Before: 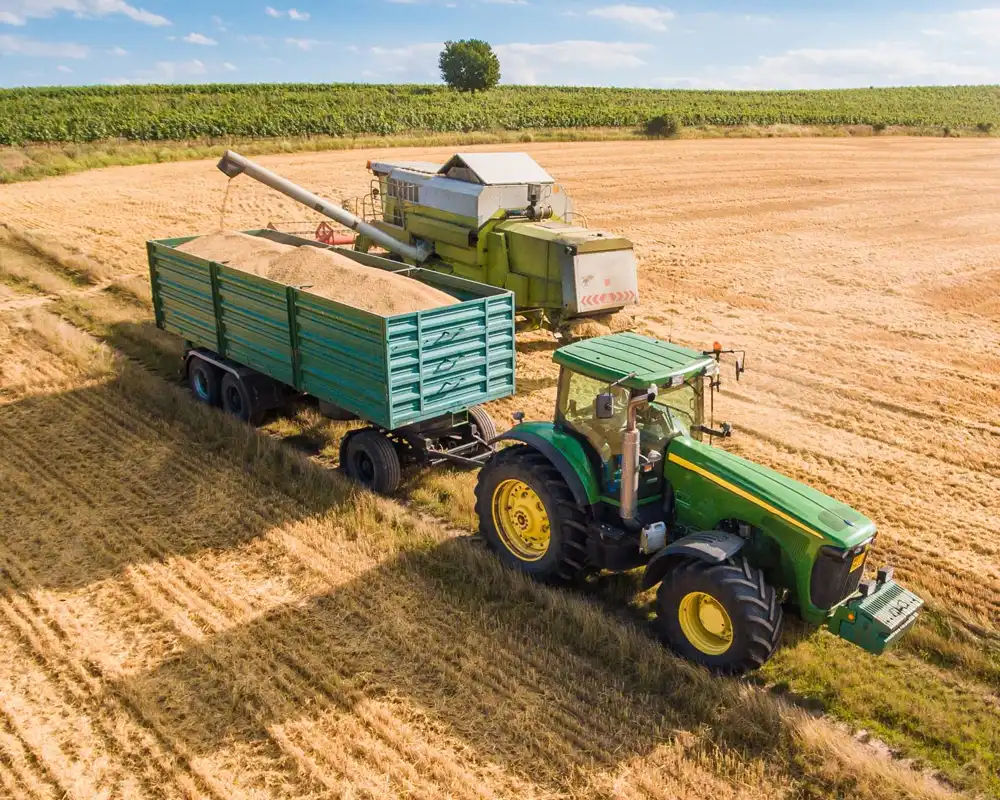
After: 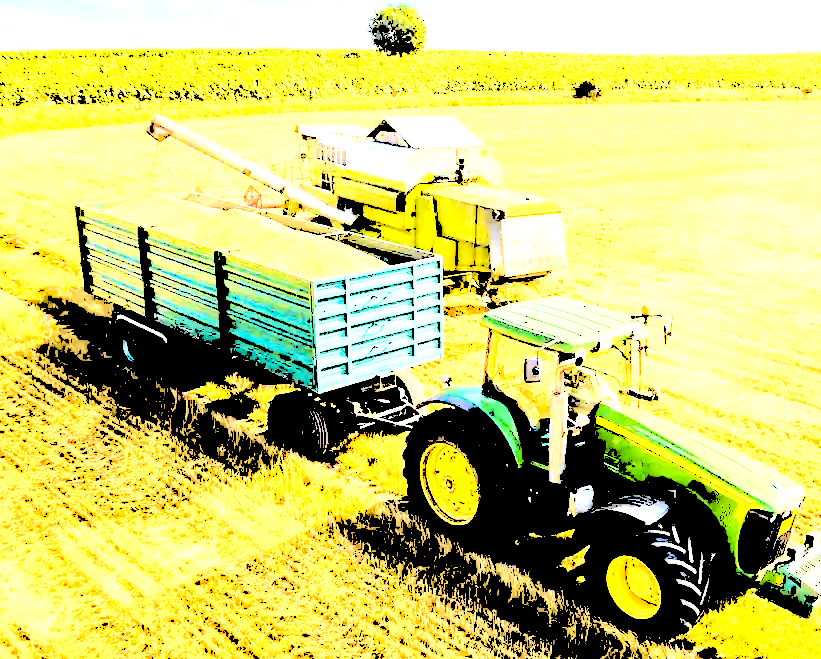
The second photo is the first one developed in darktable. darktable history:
tone curve: curves: ch0 [(0.017, 0) (0.107, 0.071) (0.295, 0.264) (0.447, 0.507) (0.54, 0.618) (0.733, 0.791) (0.879, 0.898) (1, 0.97)]; ch1 [(0, 0) (0.393, 0.415) (0.447, 0.448) (0.485, 0.497) (0.523, 0.515) (0.544, 0.55) (0.59, 0.609) (0.686, 0.686) (1, 1)]; ch2 [(0, 0) (0.369, 0.388) (0.449, 0.431) (0.499, 0.5) (0.521, 0.505) (0.53, 0.538) (0.579, 0.601) (0.669, 0.733) (1, 1)], color space Lab, independent channels, preserve colors none
local contrast: highlights 100%, shadows 101%, detail 119%, midtone range 0.2
crop and rotate: left 7.228%, top 4.556%, right 10.626%, bottom 13.041%
levels: levels [0.246, 0.256, 0.506]
